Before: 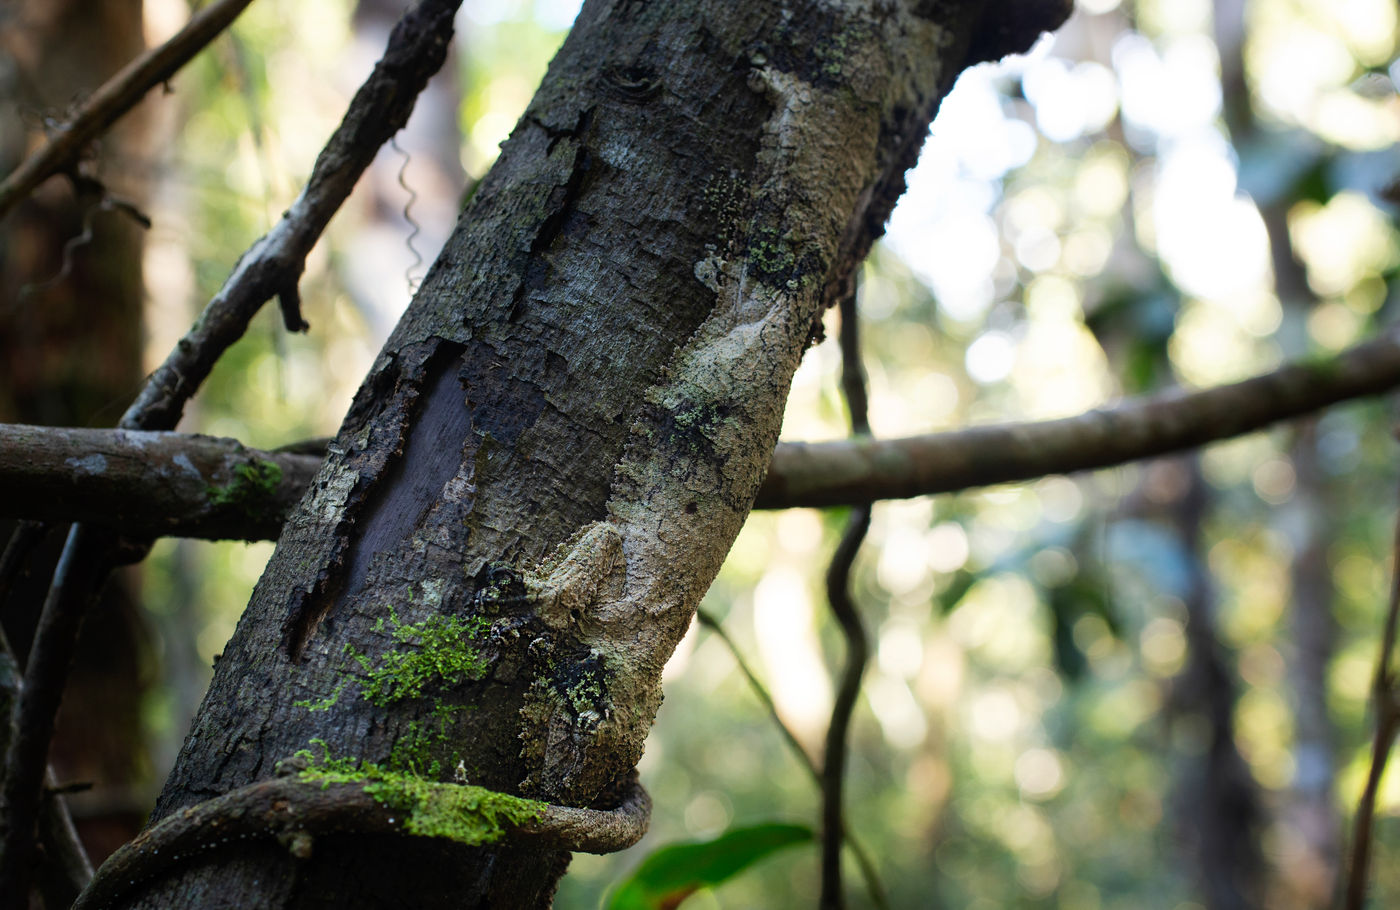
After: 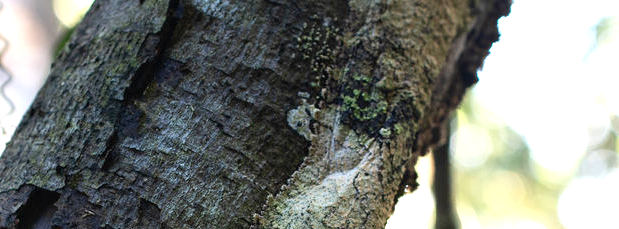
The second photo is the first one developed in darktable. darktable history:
exposure: black level correction 0, exposure 0.697 EV, compensate highlight preservation false
crop: left 29.073%, top 16.809%, right 26.697%, bottom 57.988%
